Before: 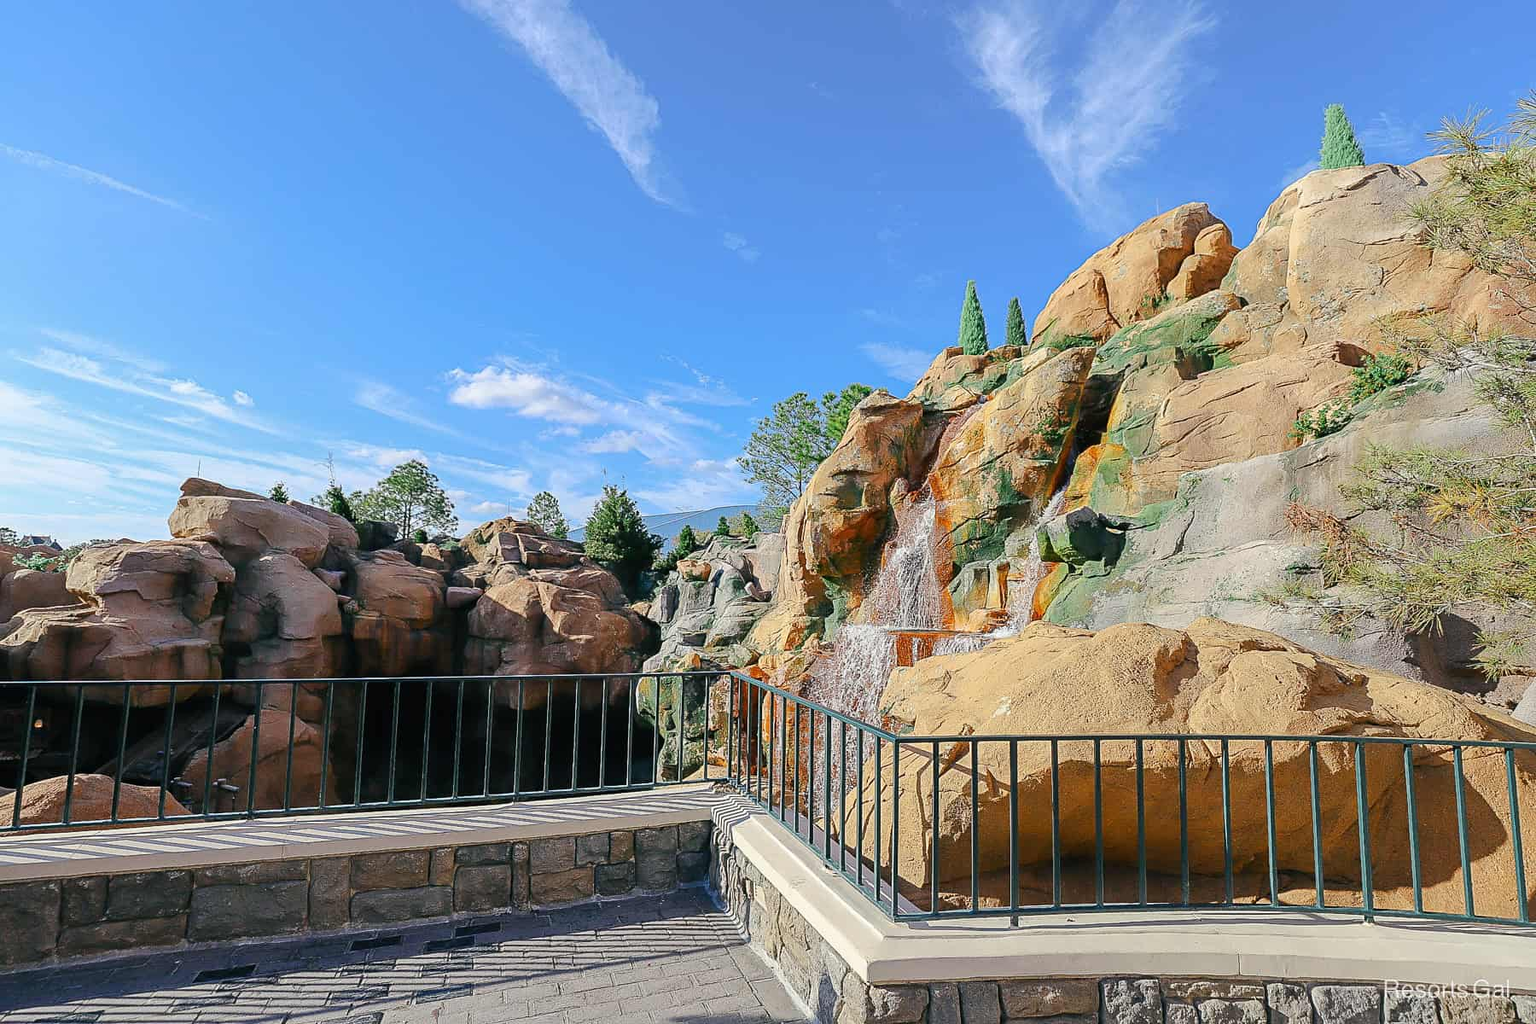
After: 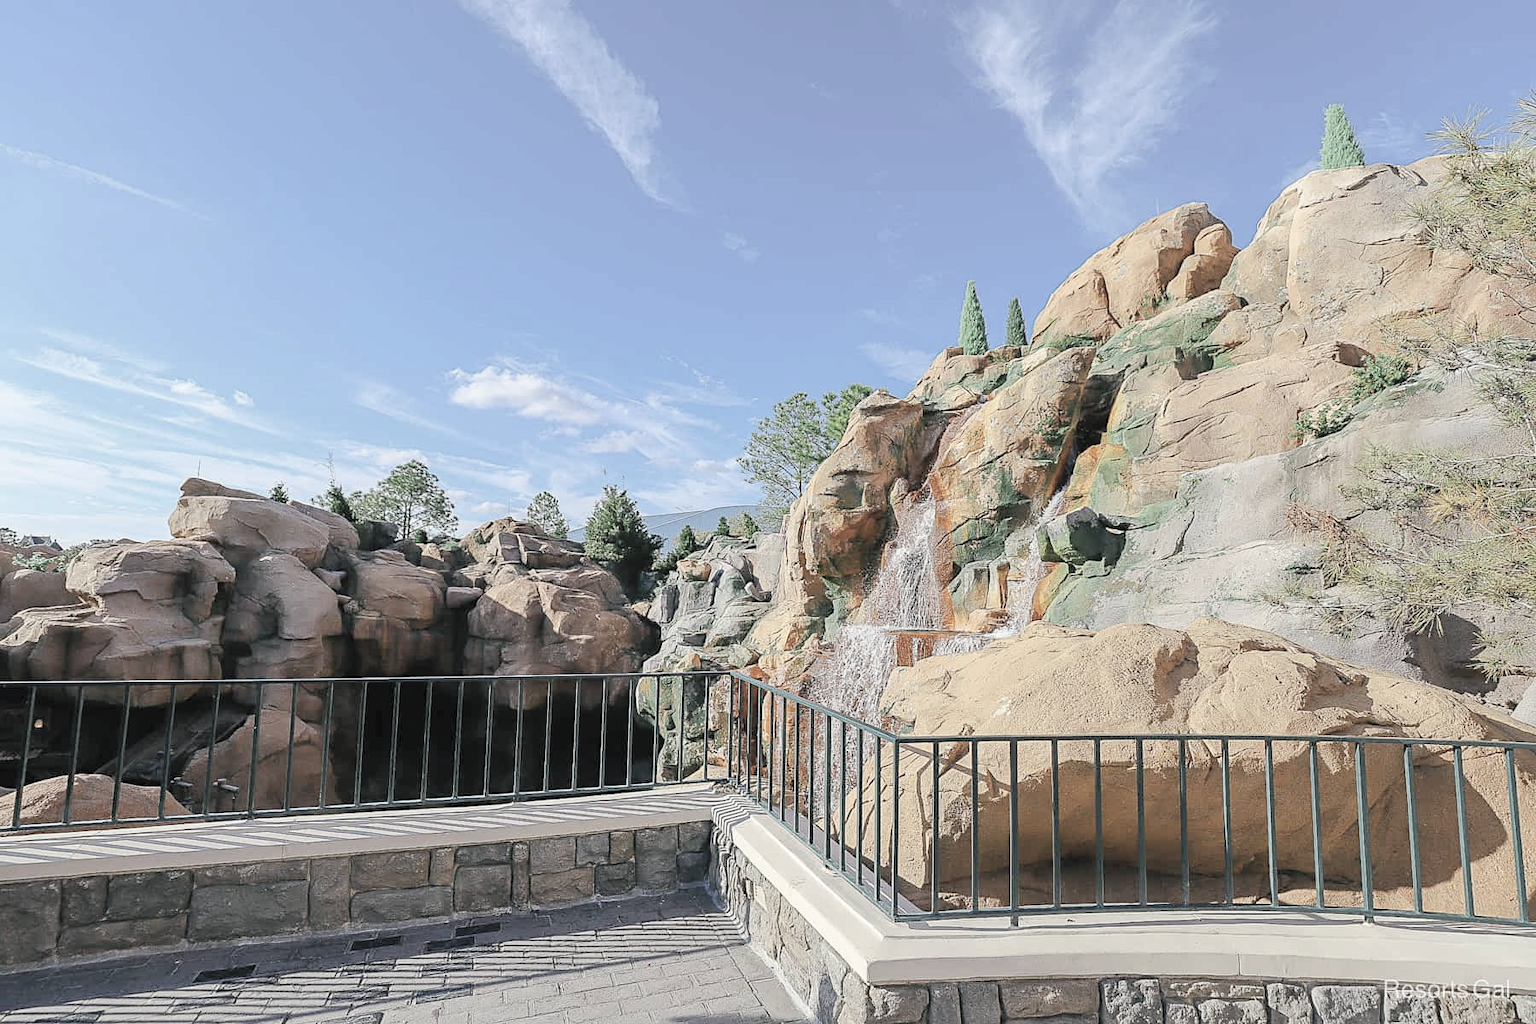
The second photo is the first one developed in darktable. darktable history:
contrast brightness saturation: brightness 0.186, saturation -0.503
